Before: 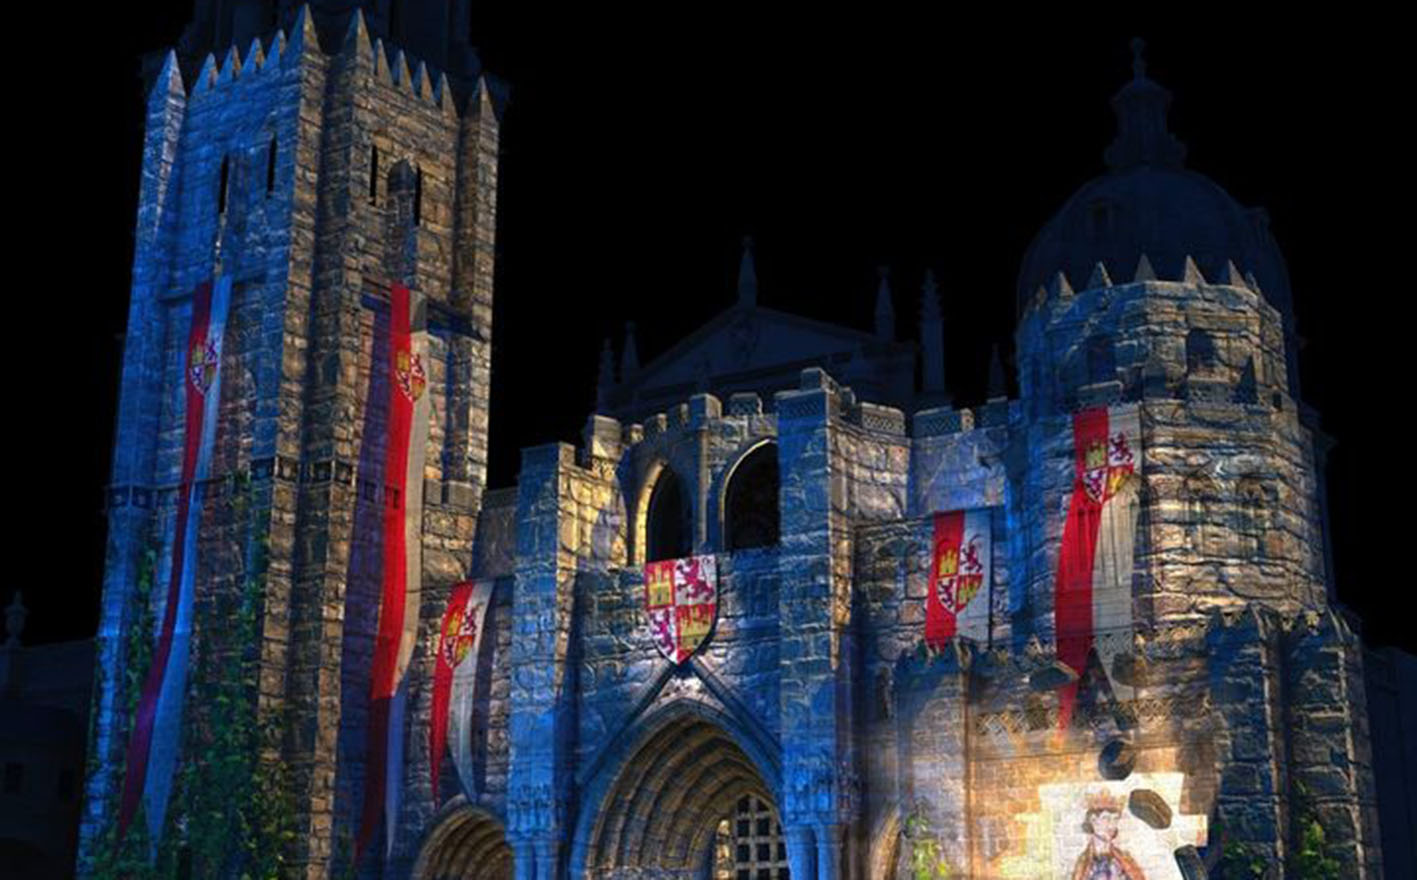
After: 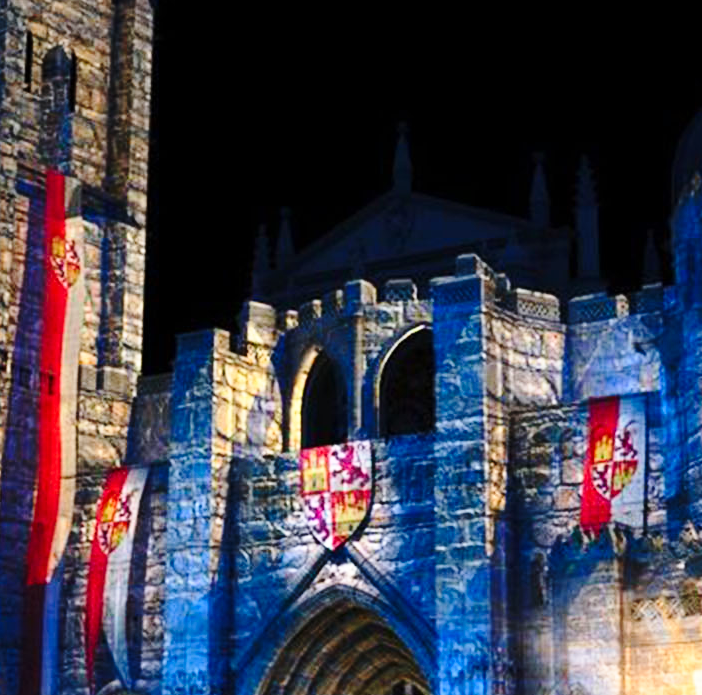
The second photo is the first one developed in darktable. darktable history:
base curve: curves: ch0 [(0, 0) (0.028, 0.03) (0.121, 0.232) (0.46, 0.748) (0.859, 0.968) (1, 1)], preserve colors none
crop and rotate: angle 0.014°, left 24.407%, top 13.045%, right 26.026%, bottom 7.947%
contrast brightness saturation: contrast 0.147, brightness 0.042
